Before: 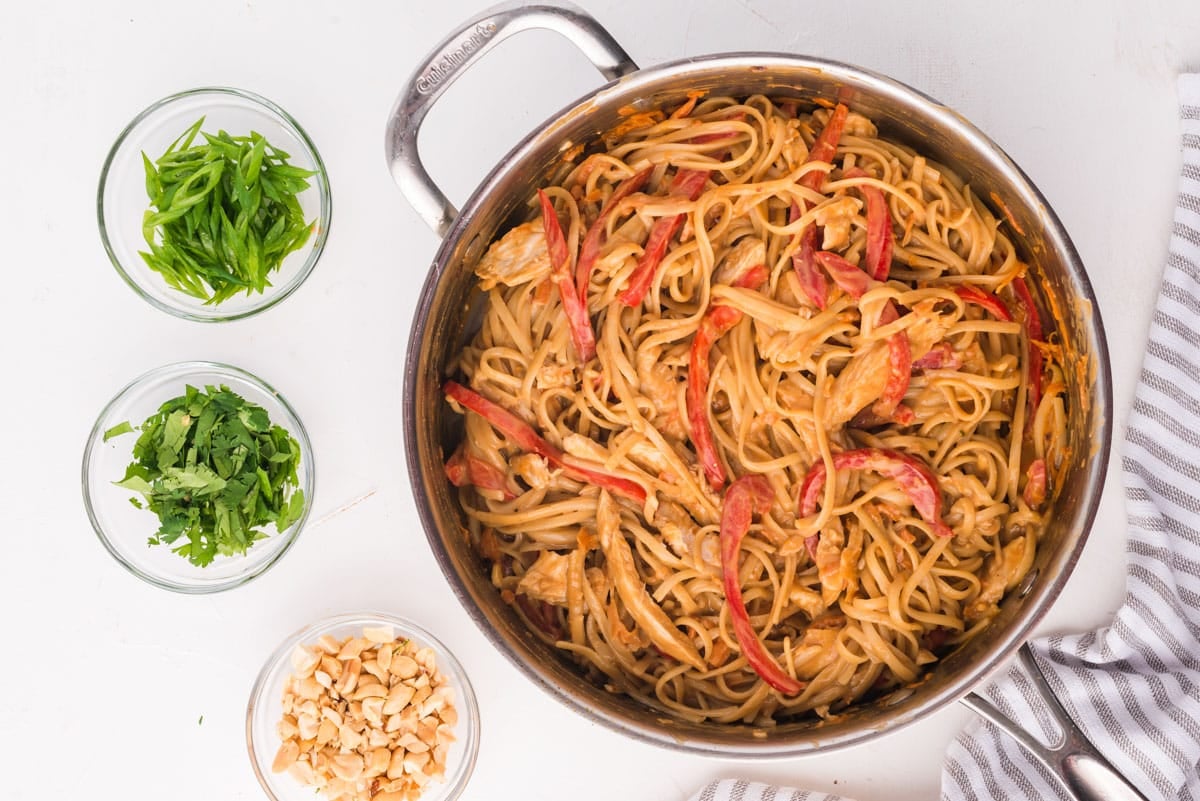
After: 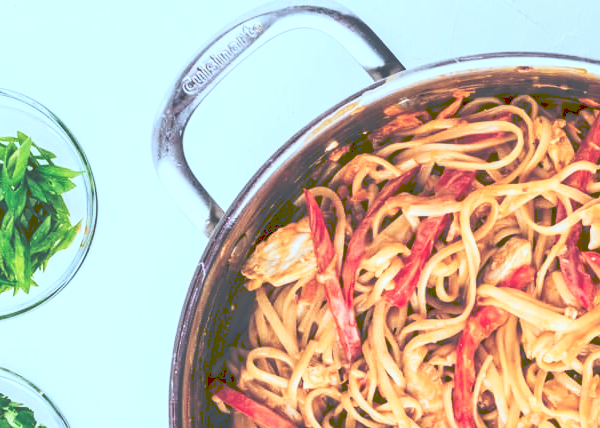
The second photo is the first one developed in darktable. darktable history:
crop: left 19.556%, right 30.401%, bottom 46.458%
color correction: highlights a* -9.35, highlights b* -23.15
exposure: black level correction 0.007, exposure 0.093 EV, compensate highlight preservation false
color balance: mode lift, gamma, gain (sRGB), lift [1, 1, 1.022, 1.026]
contrast brightness saturation: contrast 0.15, brightness -0.01, saturation 0.1
tone curve: curves: ch0 [(0, 0) (0.003, 0.319) (0.011, 0.319) (0.025, 0.323) (0.044, 0.323) (0.069, 0.327) (0.1, 0.33) (0.136, 0.338) (0.177, 0.348) (0.224, 0.361) (0.277, 0.374) (0.335, 0.398) (0.399, 0.444) (0.468, 0.516) (0.543, 0.595) (0.623, 0.694) (0.709, 0.793) (0.801, 0.883) (0.898, 0.942) (1, 1)], preserve colors none
local contrast: on, module defaults
